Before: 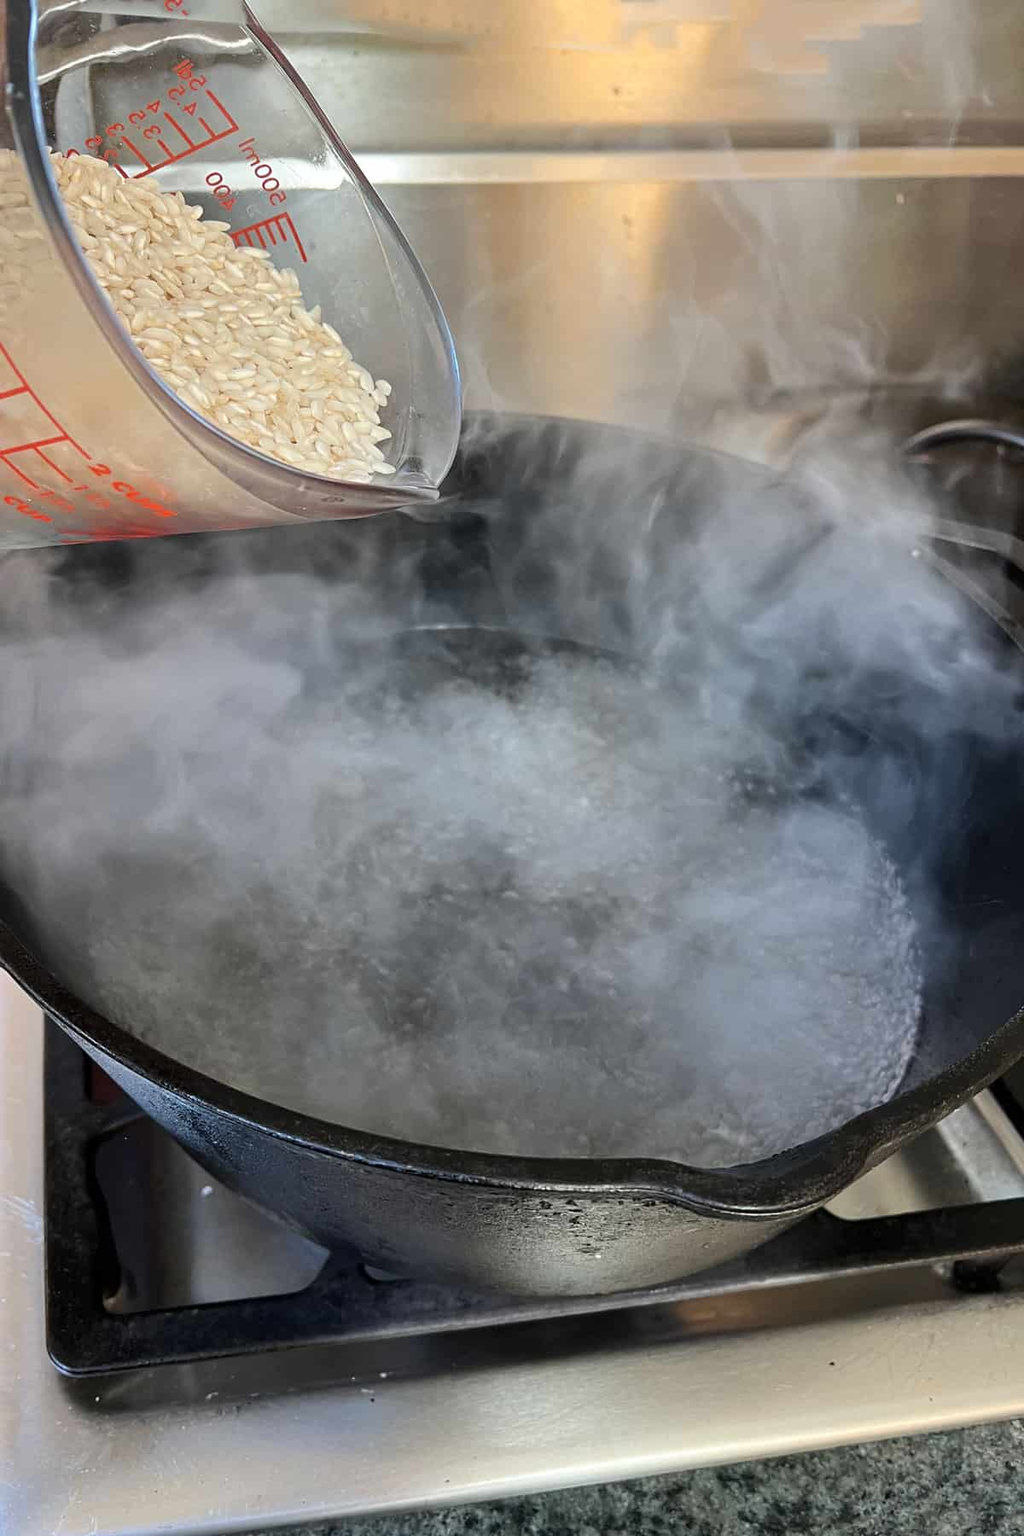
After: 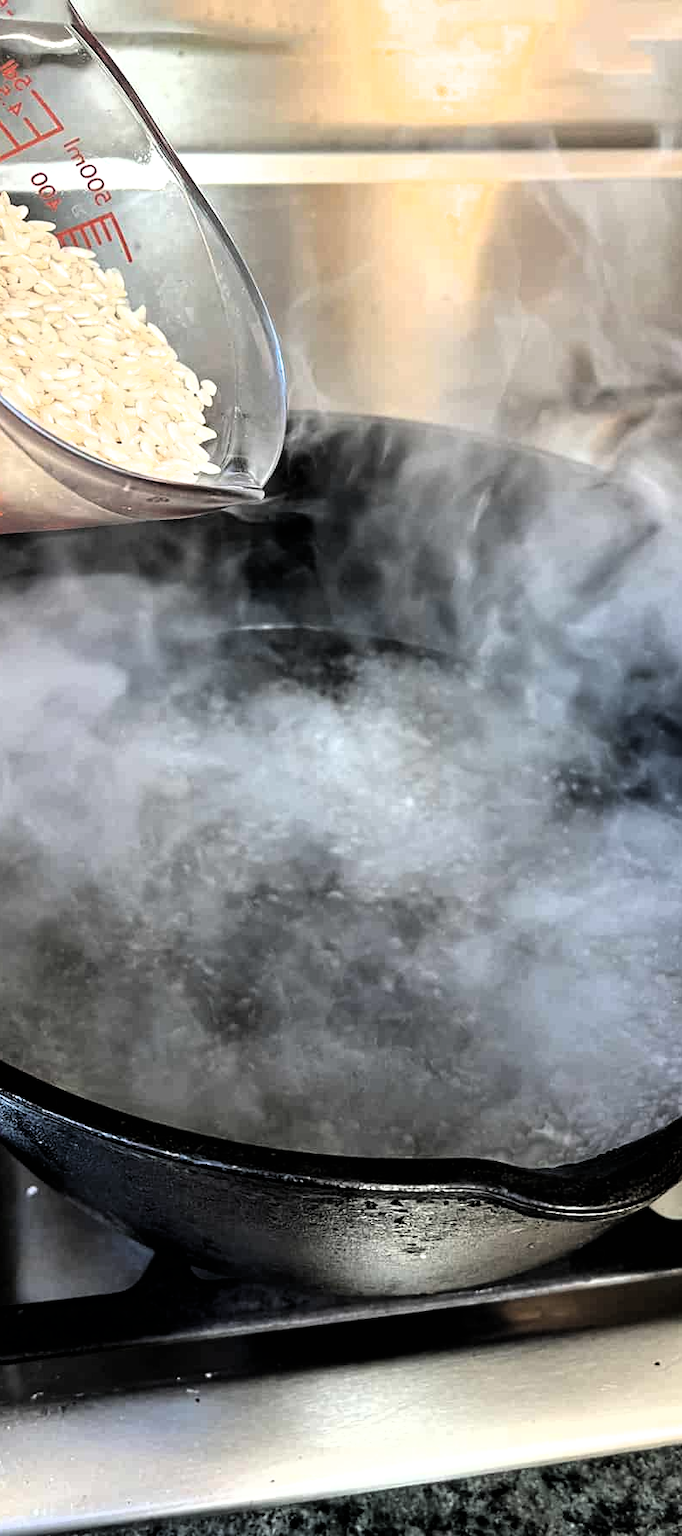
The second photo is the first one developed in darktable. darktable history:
crop: left 17.164%, right 16.139%
filmic rgb: black relative exposure -8.25 EV, white relative exposure 2.23 EV, hardness 7.06, latitude 86.54%, contrast 1.702, highlights saturation mix -3.06%, shadows ↔ highlights balance -2.69%, color science v5 (2021), contrast in shadows safe, contrast in highlights safe
